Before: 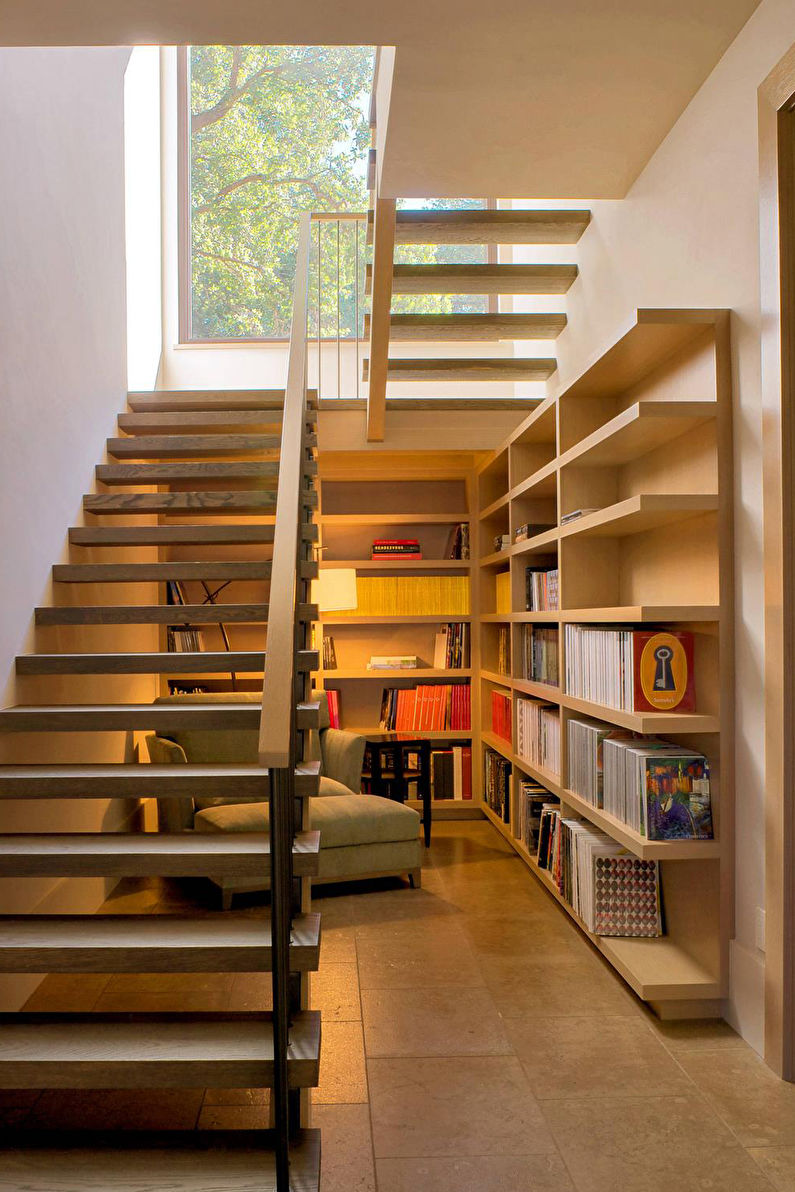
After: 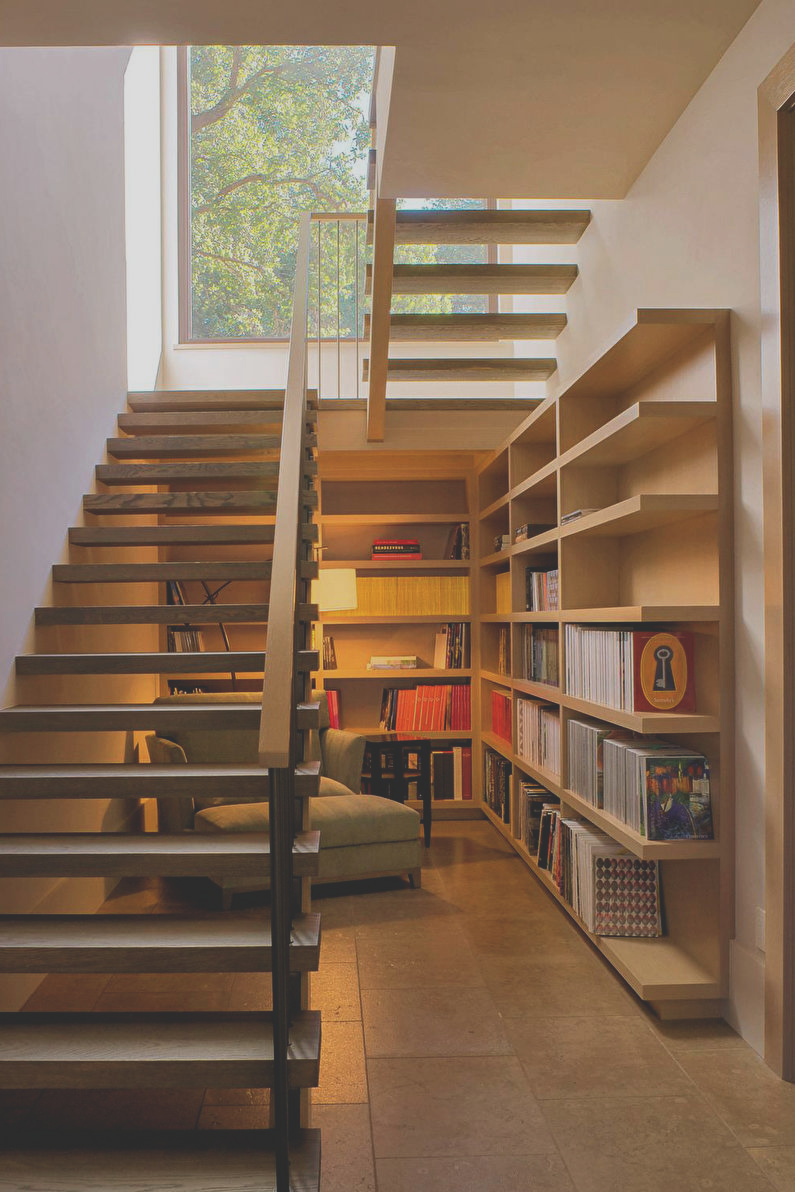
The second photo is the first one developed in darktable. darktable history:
exposure: black level correction -0.035, exposure -0.496 EV, compensate highlight preservation false
